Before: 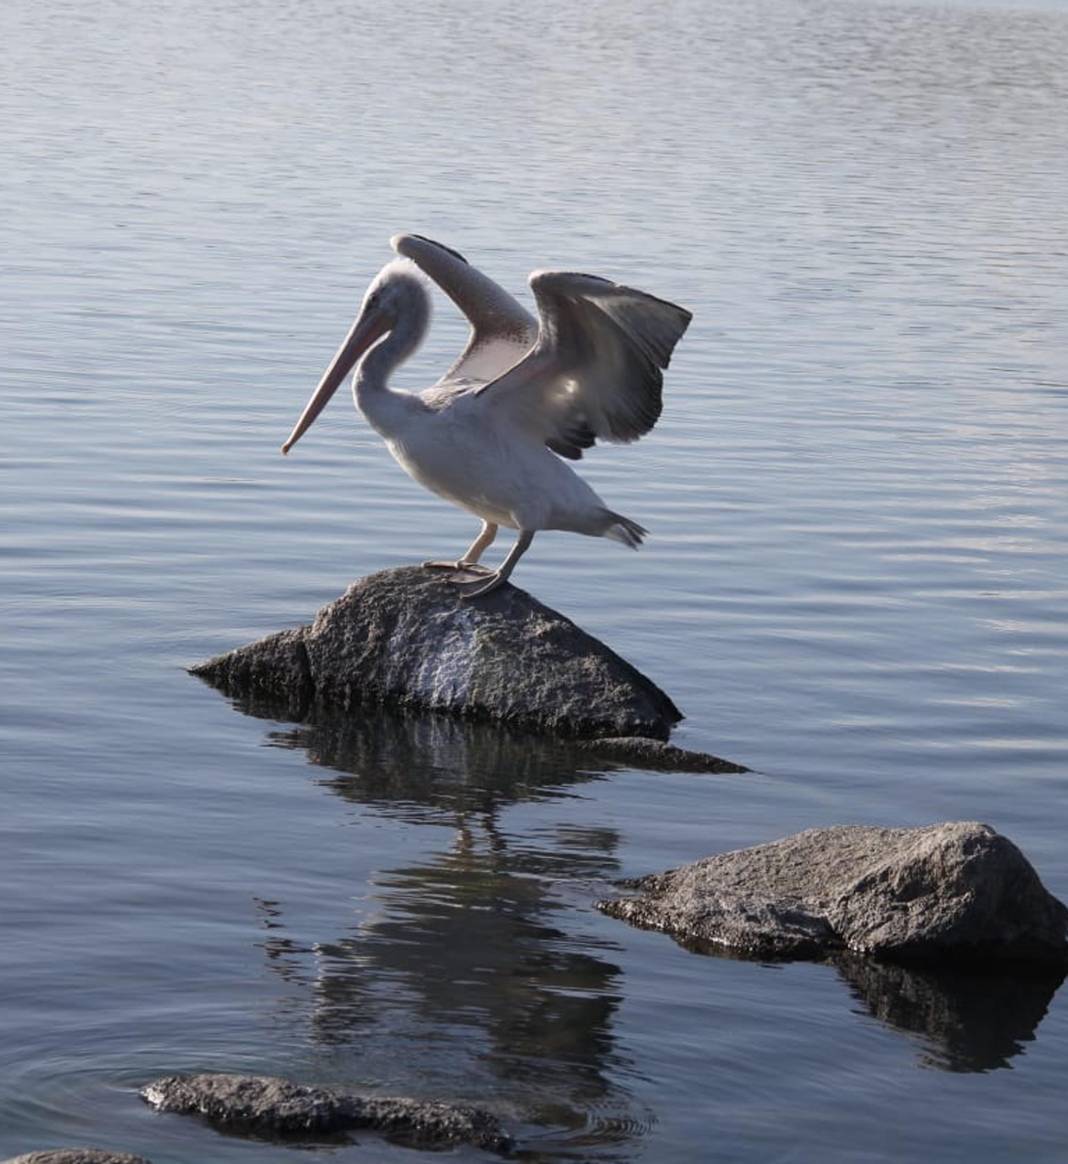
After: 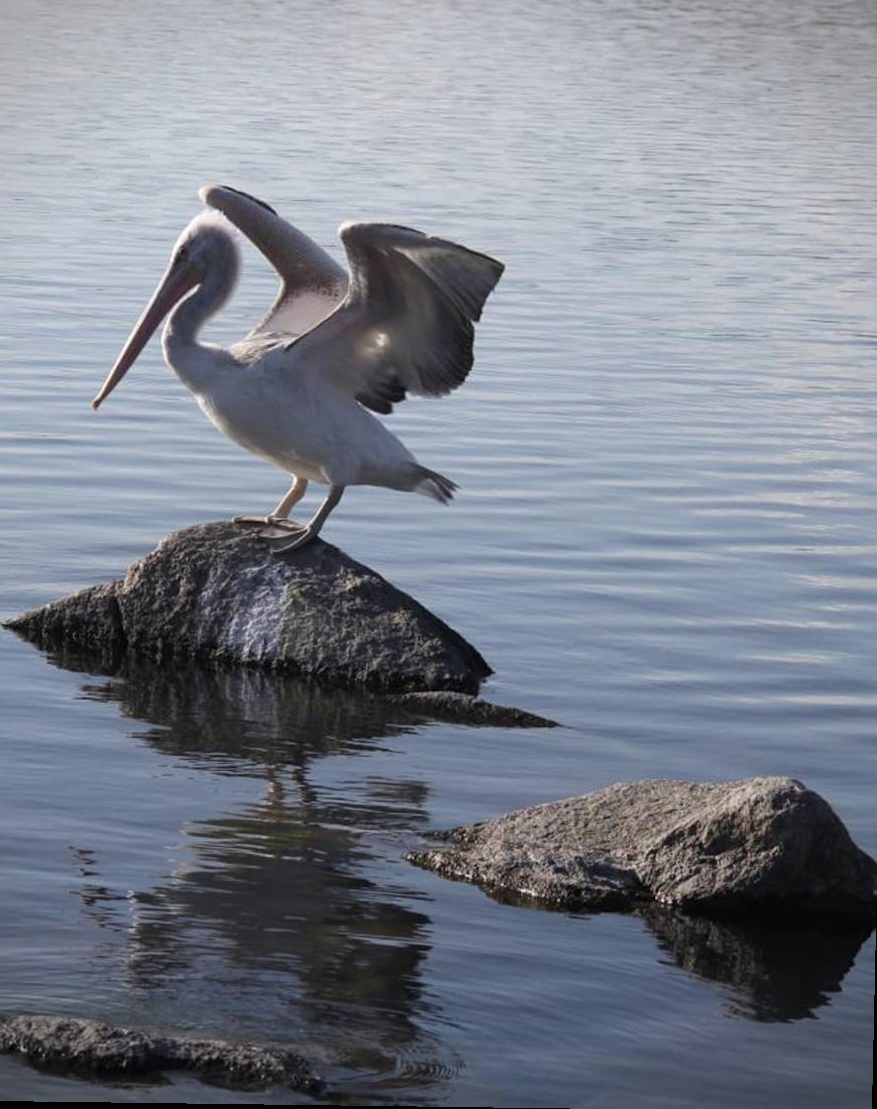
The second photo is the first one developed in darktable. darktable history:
crop and rotate: left 17.959%, top 5.771%, right 1.742%
vignetting: fall-off start 91.19%
rotate and perspective: lens shift (vertical) 0.048, lens shift (horizontal) -0.024, automatic cropping off
